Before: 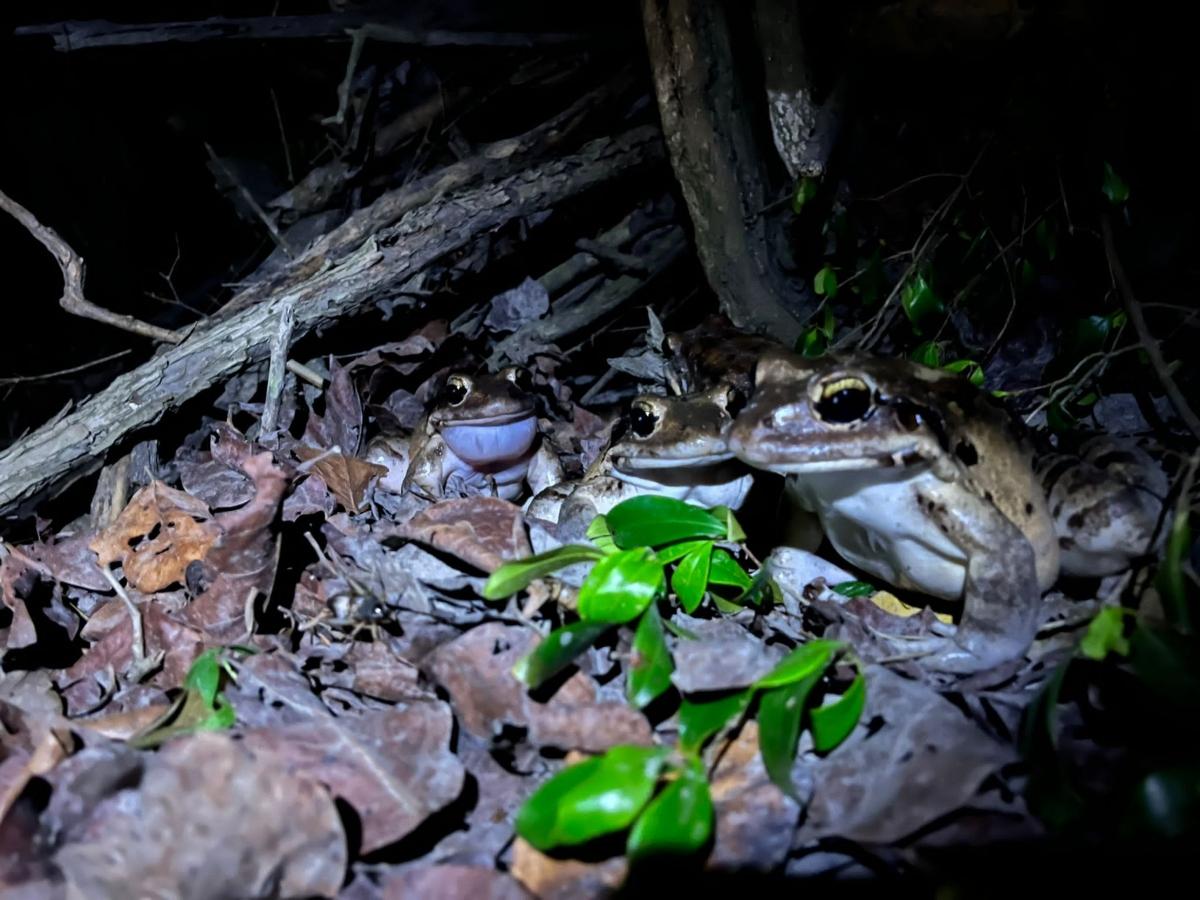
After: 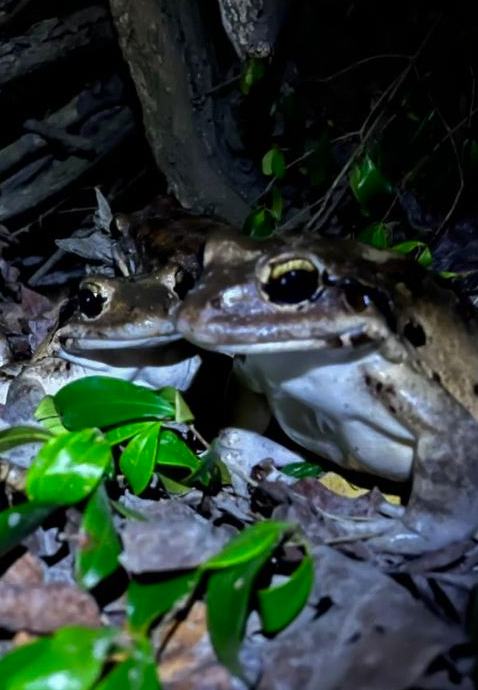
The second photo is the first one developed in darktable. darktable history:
crop: left 46.001%, top 13.306%, right 14.093%, bottom 10.012%
tone curve: curves: ch0 [(0, 0) (0.8, 0.757) (1, 1)], color space Lab, independent channels, preserve colors none
